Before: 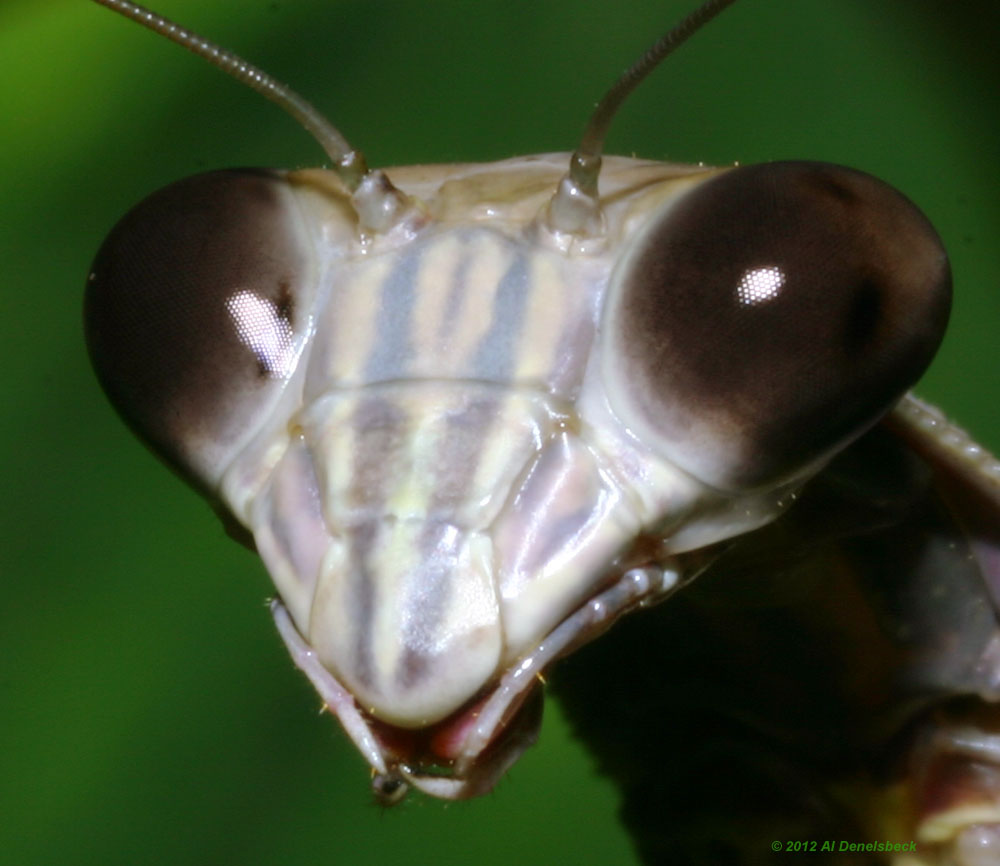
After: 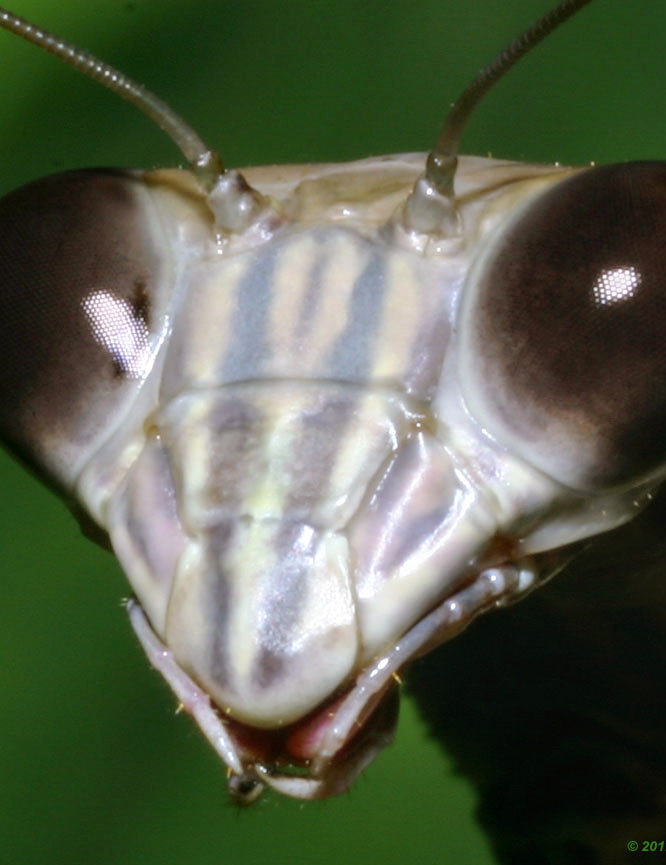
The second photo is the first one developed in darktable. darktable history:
crop and rotate: left 14.436%, right 18.898%
tone curve: curves: ch0 [(0, 0) (0.003, 0.013) (0.011, 0.017) (0.025, 0.028) (0.044, 0.049) (0.069, 0.07) (0.1, 0.103) (0.136, 0.143) (0.177, 0.186) (0.224, 0.232) (0.277, 0.282) (0.335, 0.333) (0.399, 0.405) (0.468, 0.477) (0.543, 0.54) (0.623, 0.627) (0.709, 0.709) (0.801, 0.798) (0.898, 0.902) (1, 1)], preserve colors none
local contrast: on, module defaults
